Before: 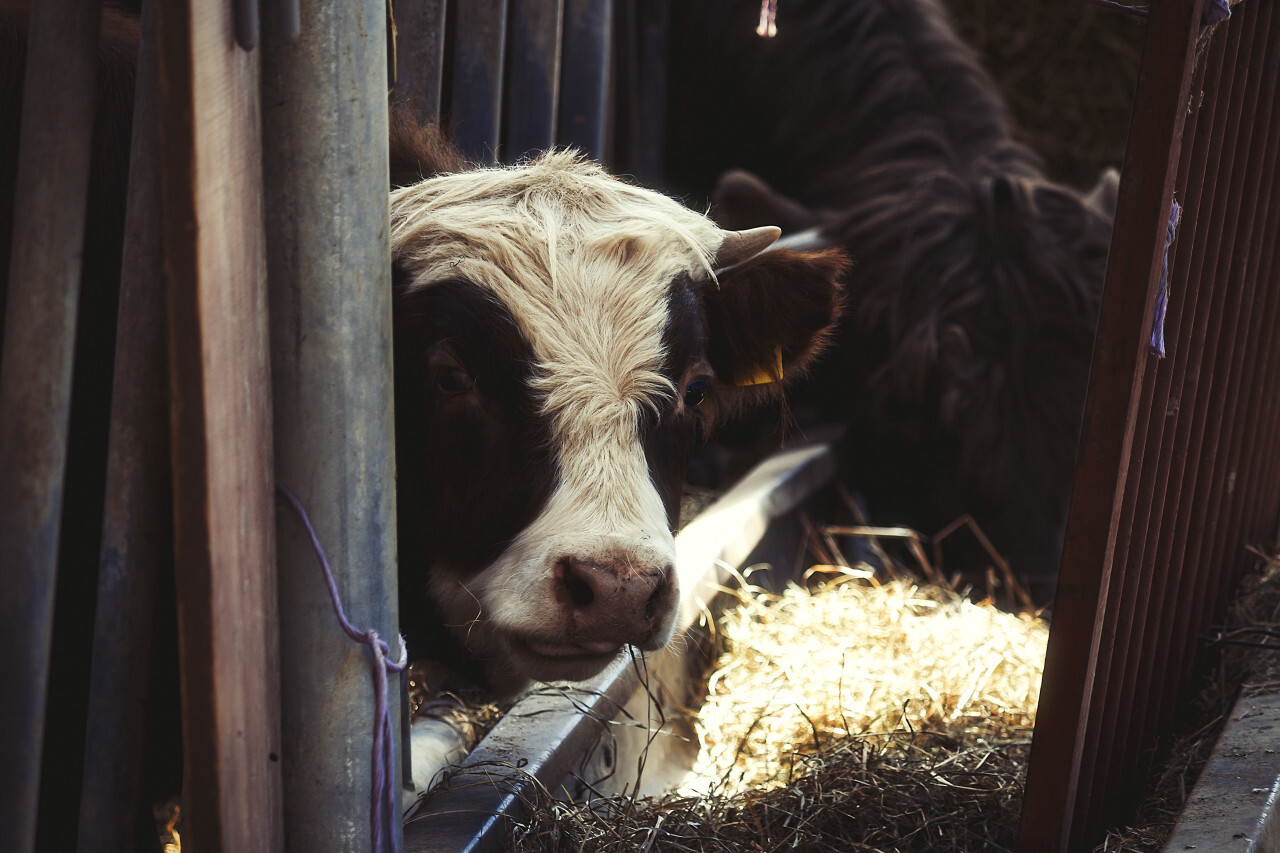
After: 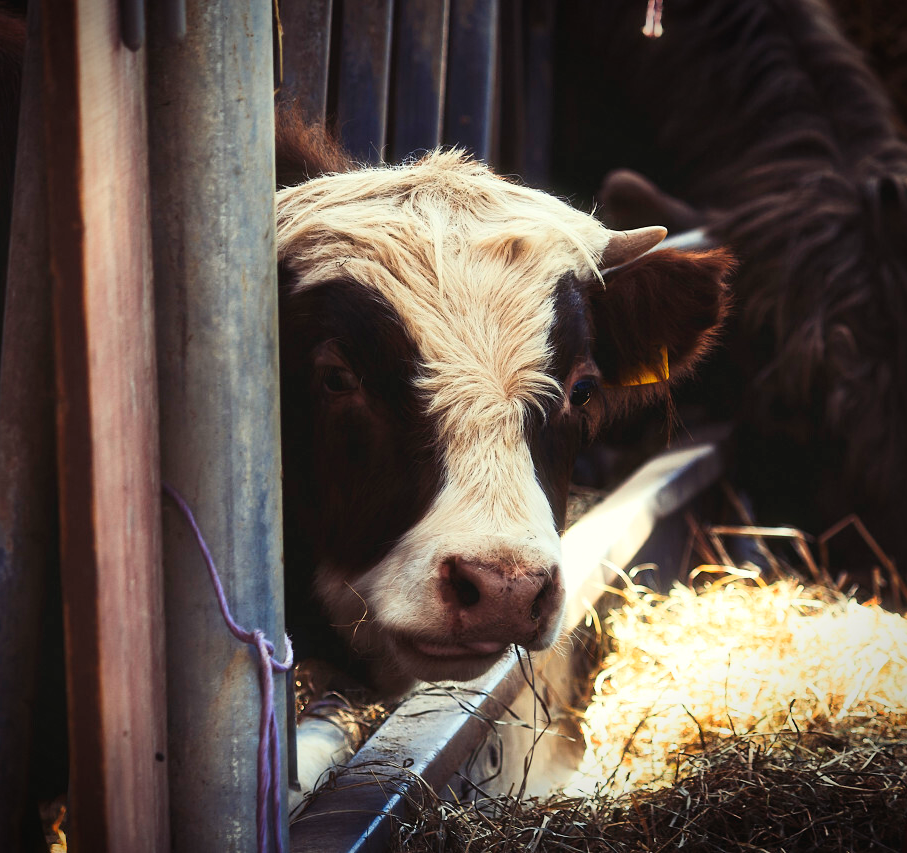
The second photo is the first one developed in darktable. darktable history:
vignetting: fall-off start 100.55%, saturation -0.031, center (-0.148, 0.013), width/height ratio 1.305
crop and rotate: left 8.938%, right 20.169%
contrast brightness saturation: contrast 0.195, brightness 0.163, saturation 0.217
